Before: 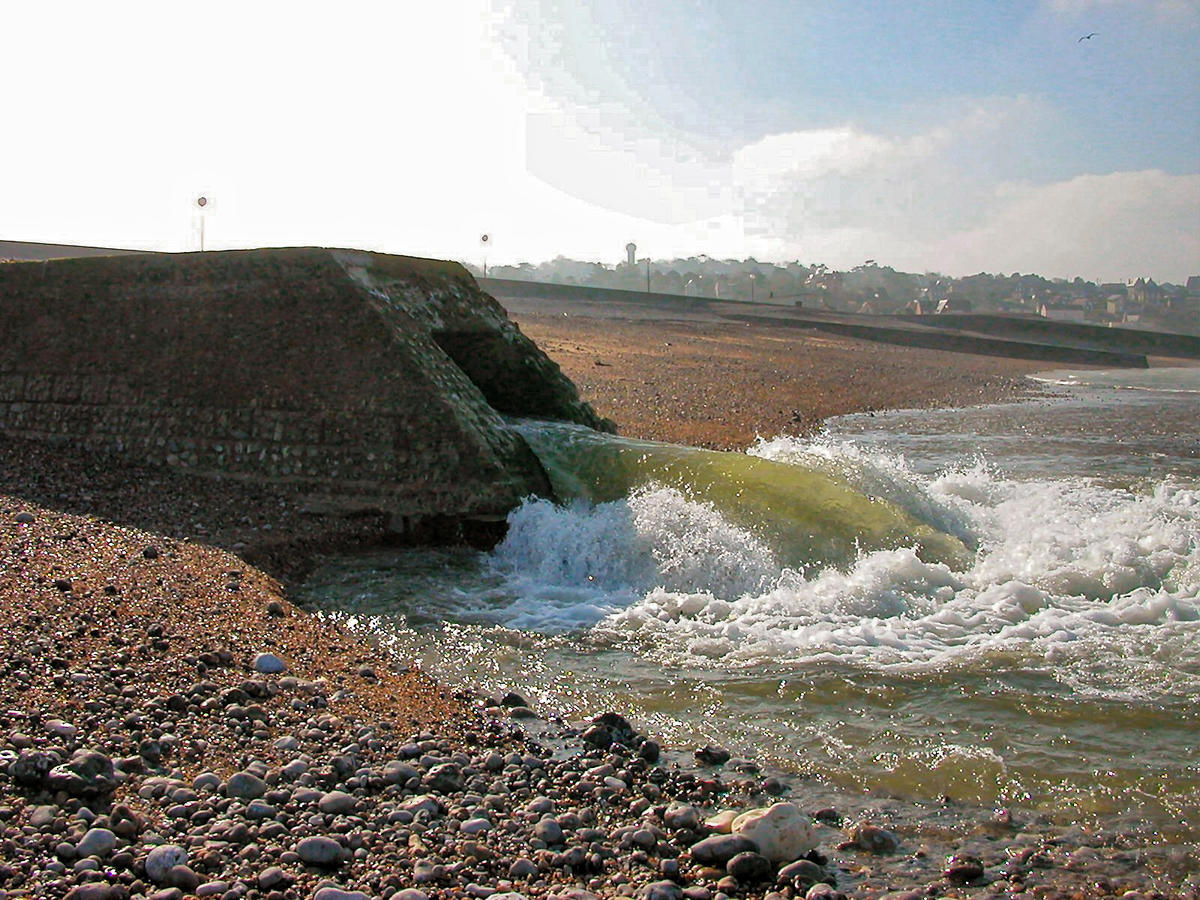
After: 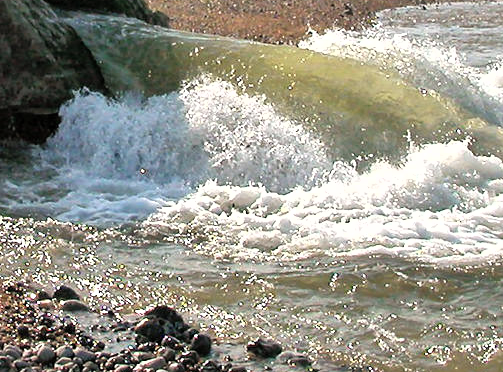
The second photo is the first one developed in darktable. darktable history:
crop: left 37.39%, top 45.271%, right 20.647%, bottom 13.341%
contrast brightness saturation: contrast 0.063, brightness -0.006, saturation -0.247
color correction: highlights b* 0.032
tone equalizer: -8 EV -0.728 EV, -7 EV -0.682 EV, -6 EV -0.582 EV, -5 EV -0.409 EV, -3 EV 0.366 EV, -2 EV 0.6 EV, -1 EV 0.695 EV, +0 EV 0.755 EV
shadows and highlights: shadows 42.8, highlights 7.68
